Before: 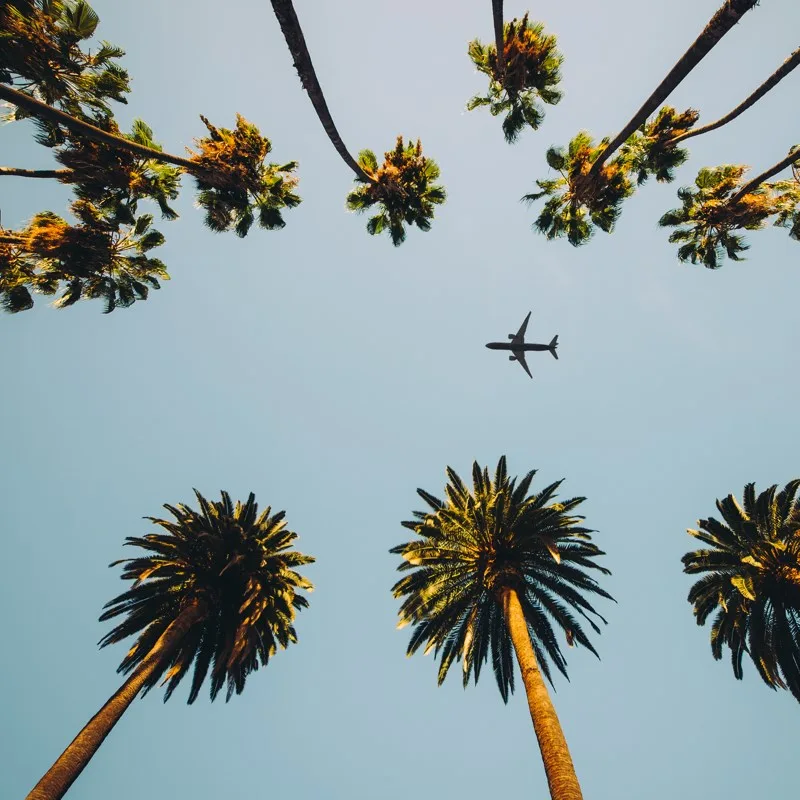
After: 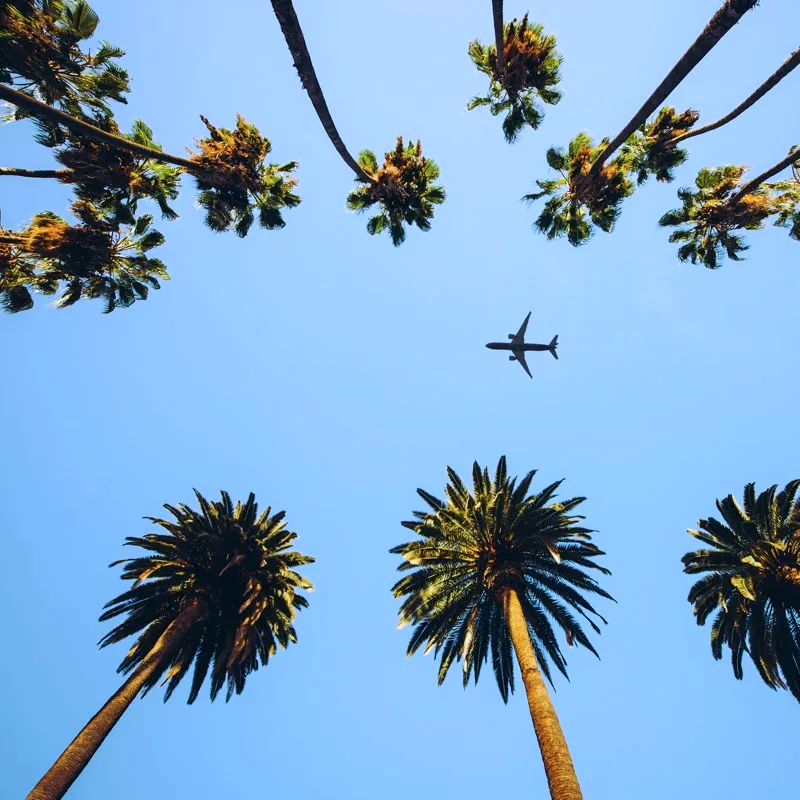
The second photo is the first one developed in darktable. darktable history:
exposure: black level correction 0.002, exposure 0.15 EV, compensate highlight preservation false
color calibration: illuminant as shot in camera, x 0.378, y 0.381, temperature 4093.13 K, saturation algorithm version 1 (2020)
white balance: red 0.967, blue 1.119, emerald 0.756
